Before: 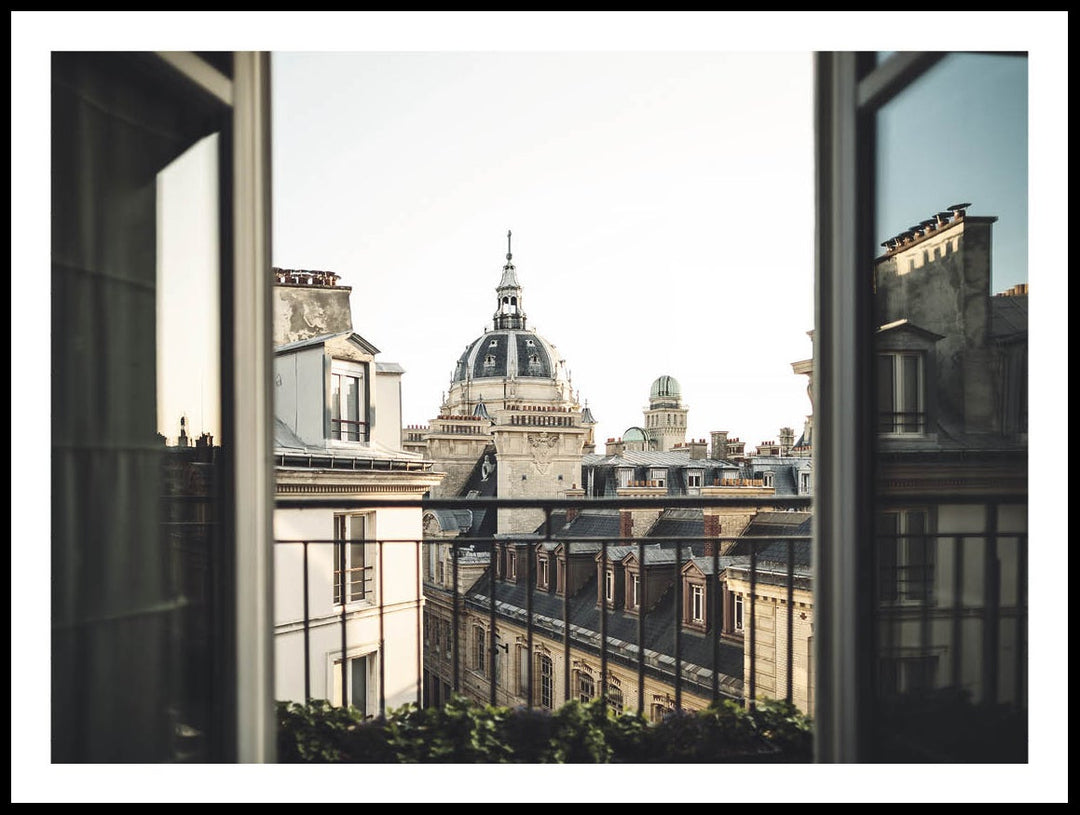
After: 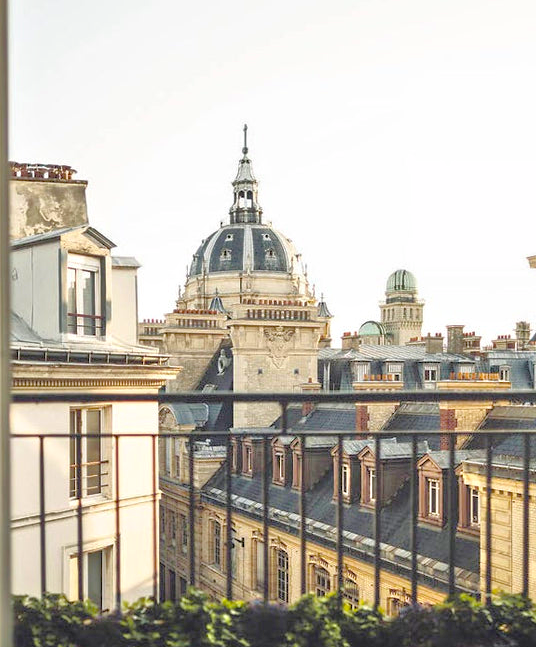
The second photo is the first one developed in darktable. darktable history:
tone equalizer: -7 EV 0.151 EV, -6 EV 0.637 EV, -5 EV 1.13 EV, -4 EV 1.36 EV, -3 EV 1.18 EV, -2 EV 0.6 EV, -1 EV 0.149 EV, mask exposure compensation -0.499 EV
color balance rgb: linear chroma grading › global chroma 14.648%, perceptual saturation grading › global saturation 31.233%, perceptual brilliance grading › global brilliance 2.859%, perceptual brilliance grading › highlights -3.106%, perceptual brilliance grading › shadows 3.277%
contrast brightness saturation: saturation -0.056
crop and rotate: angle 0.015°, left 24.476%, top 13.055%, right 25.828%, bottom 7.448%
